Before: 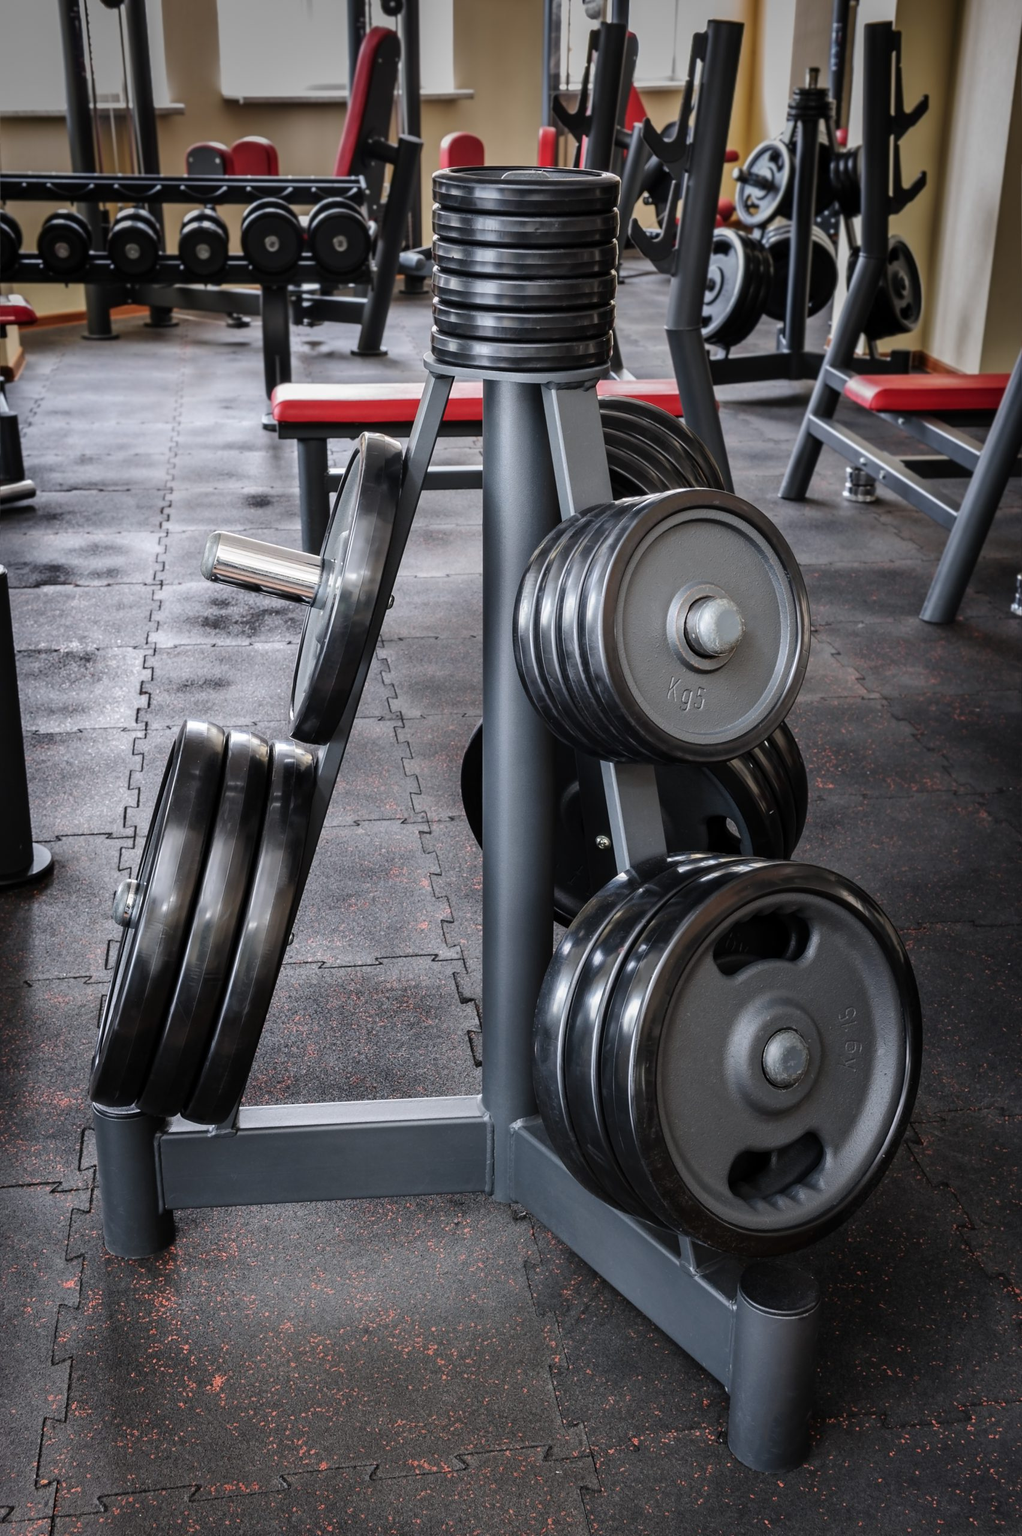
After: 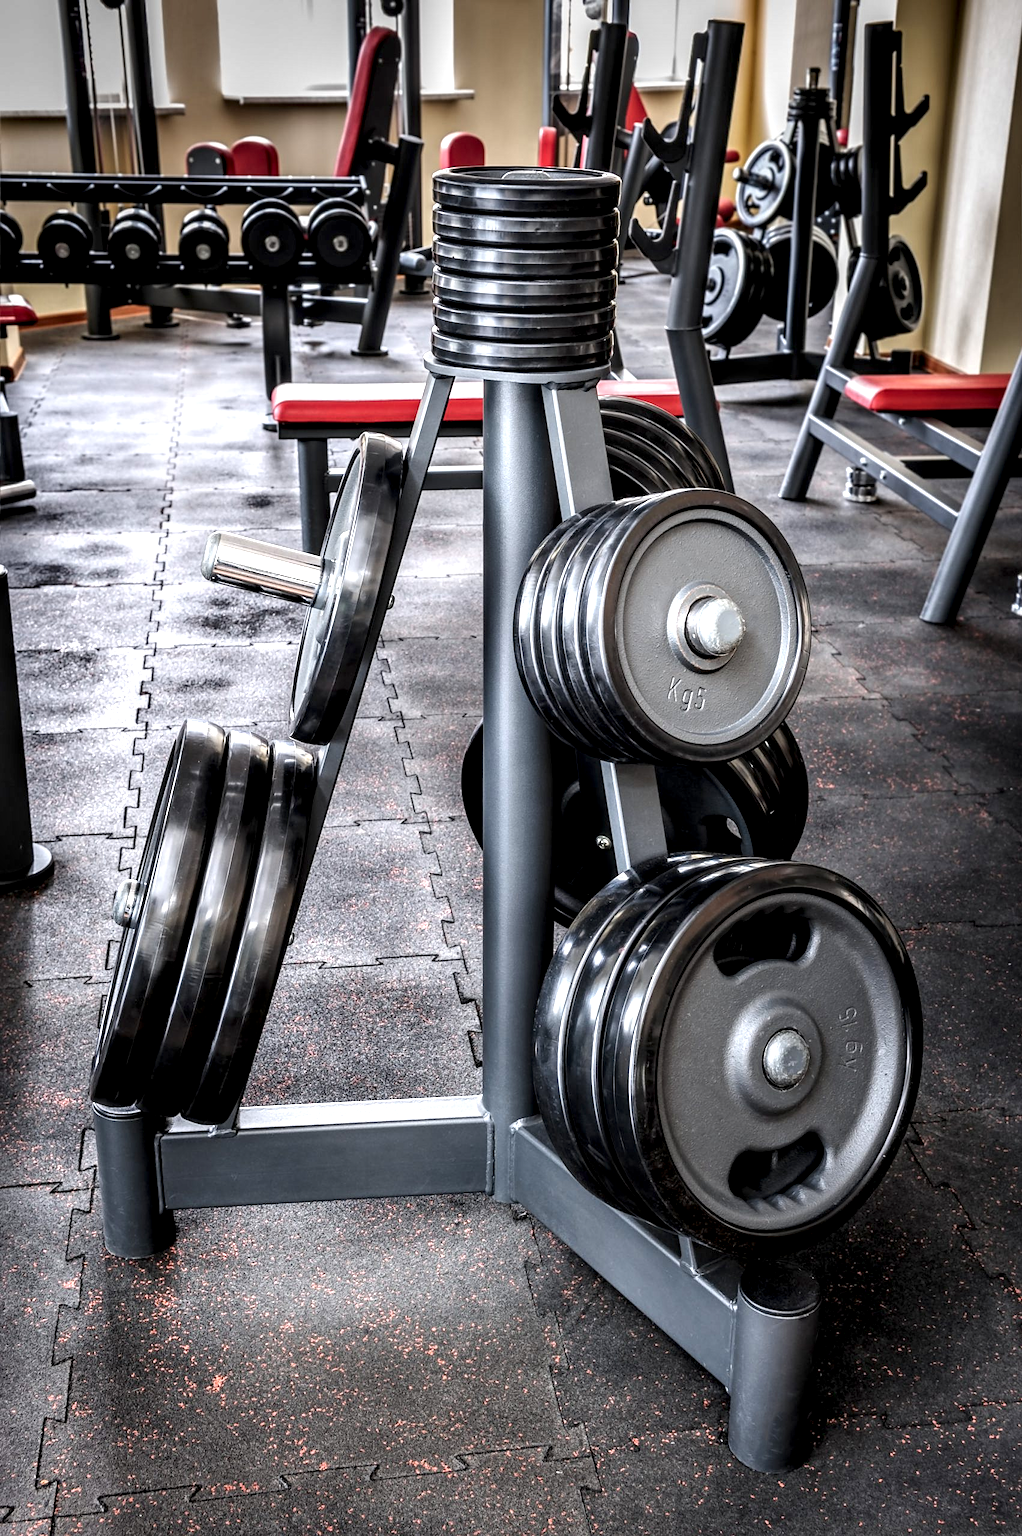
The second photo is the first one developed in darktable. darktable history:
exposure: exposure 0.574 EV, compensate highlight preservation false
local contrast: highlights 65%, shadows 54%, detail 169%, midtone range 0.514
sharpen: amount 0.2
